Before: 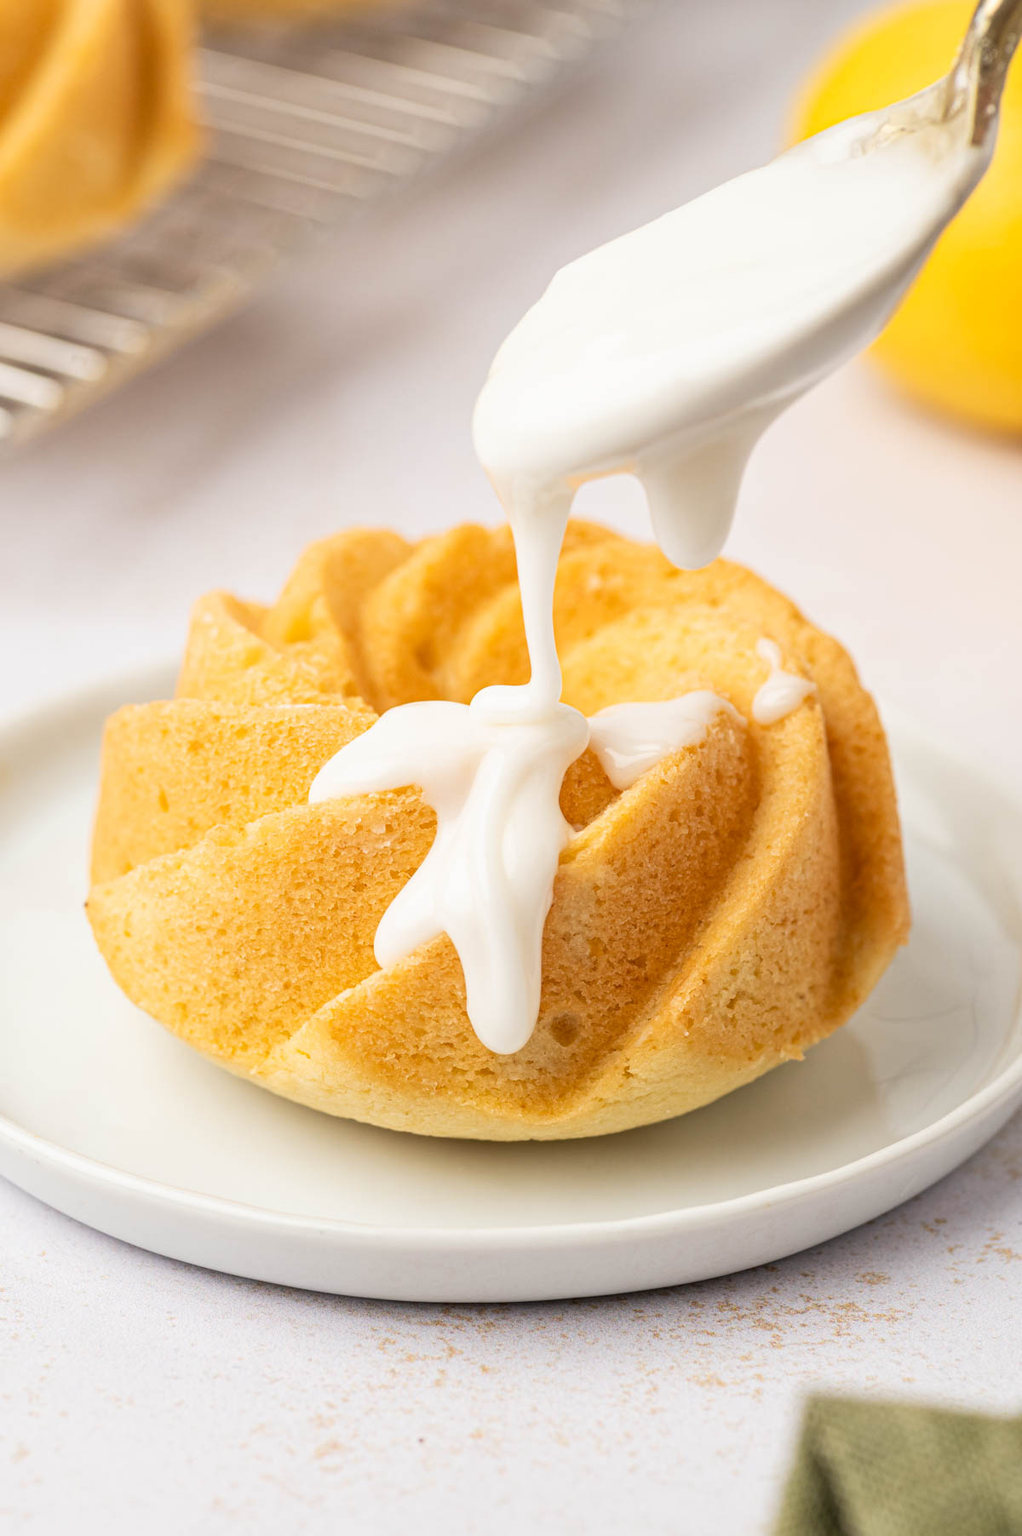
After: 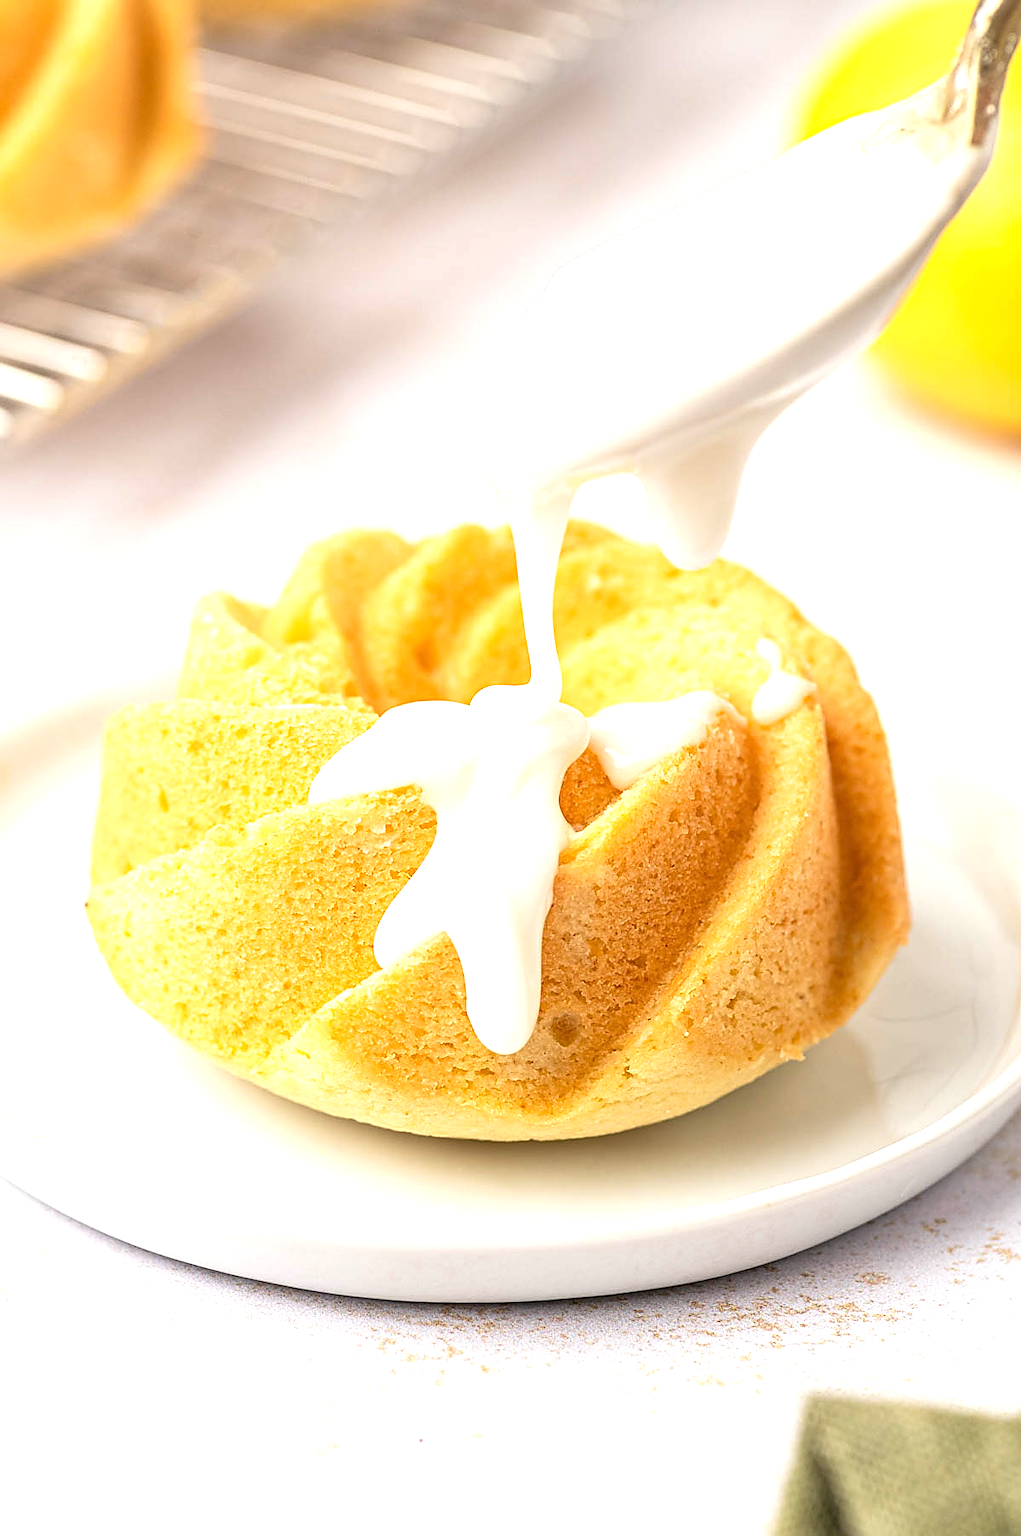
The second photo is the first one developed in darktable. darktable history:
exposure: black level correction 0, exposure 0.68 EV, compensate exposure bias true, compensate highlight preservation false
sharpen: radius 1.4, amount 1.25, threshold 0.7
rgb levels: preserve colors max RGB
